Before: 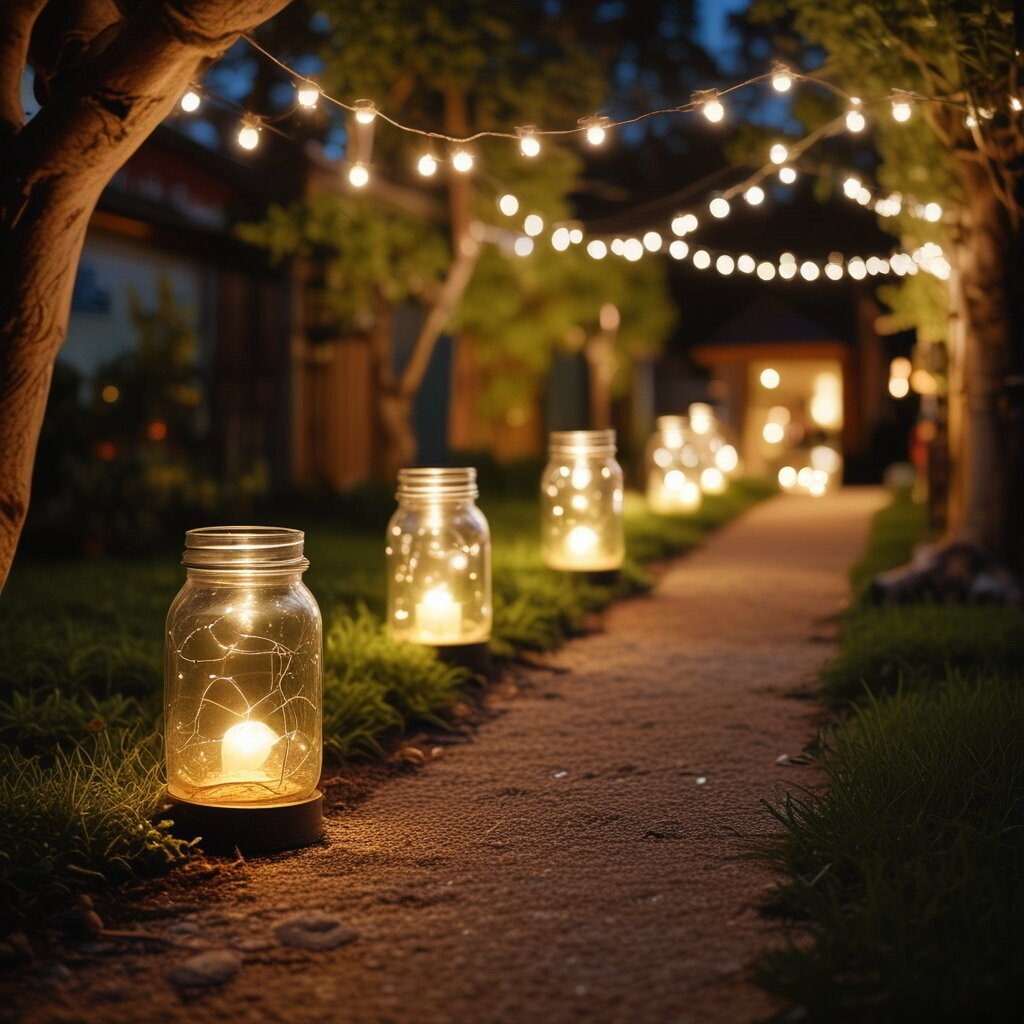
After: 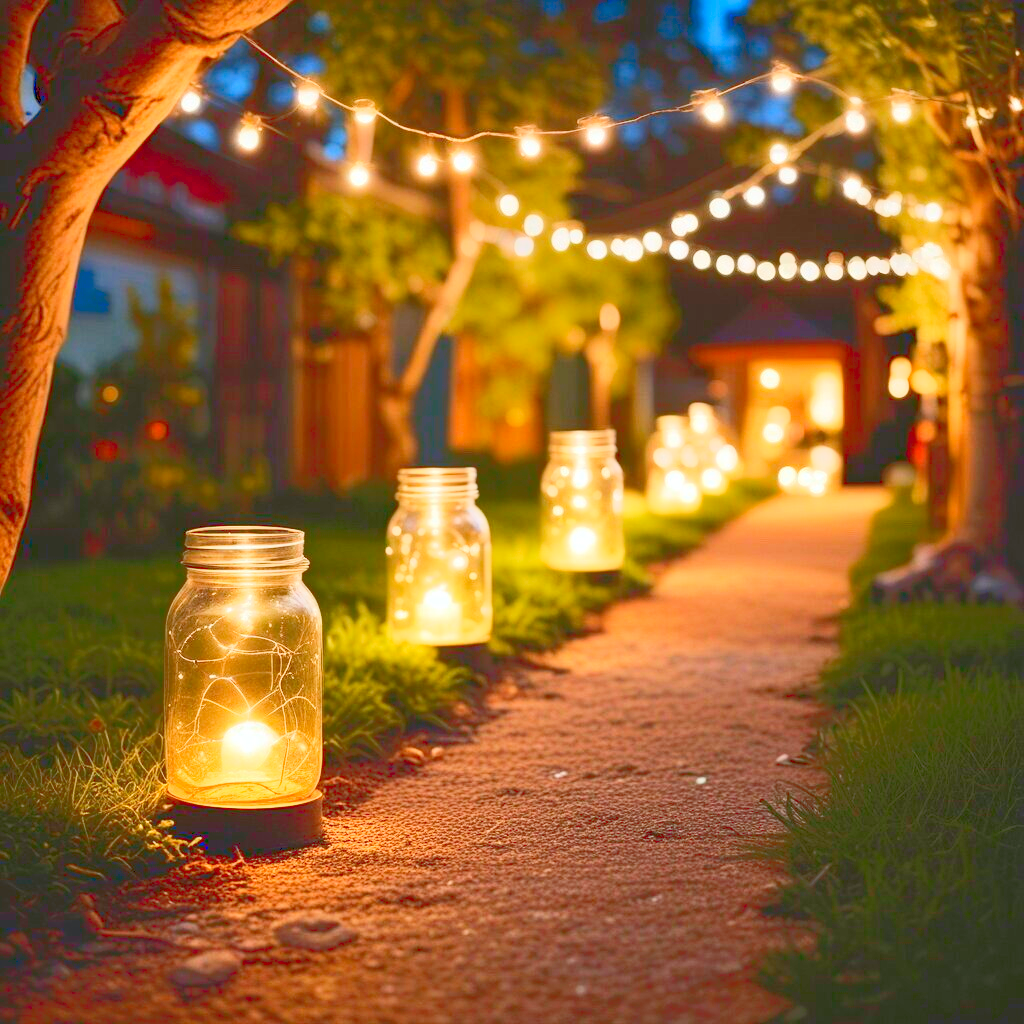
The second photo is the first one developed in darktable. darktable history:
haze removal: compatibility mode true, adaptive false
tone curve: curves: ch0 [(0, 0) (0.003, 0.202) (0.011, 0.205) (0.025, 0.222) (0.044, 0.258) (0.069, 0.298) (0.1, 0.321) (0.136, 0.333) (0.177, 0.38) (0.224, 0.439) (0.277, 0.51) (0.335, 0.594) (0.399, 0.675) (0.468, 0.743) (0.543, 0.805) (0.623, 0.861) (0.709, 0.905) (0.801, 0.931) (0.898, 0.941) (1, 1)], color space Lab, linked channels, preserve colors none
